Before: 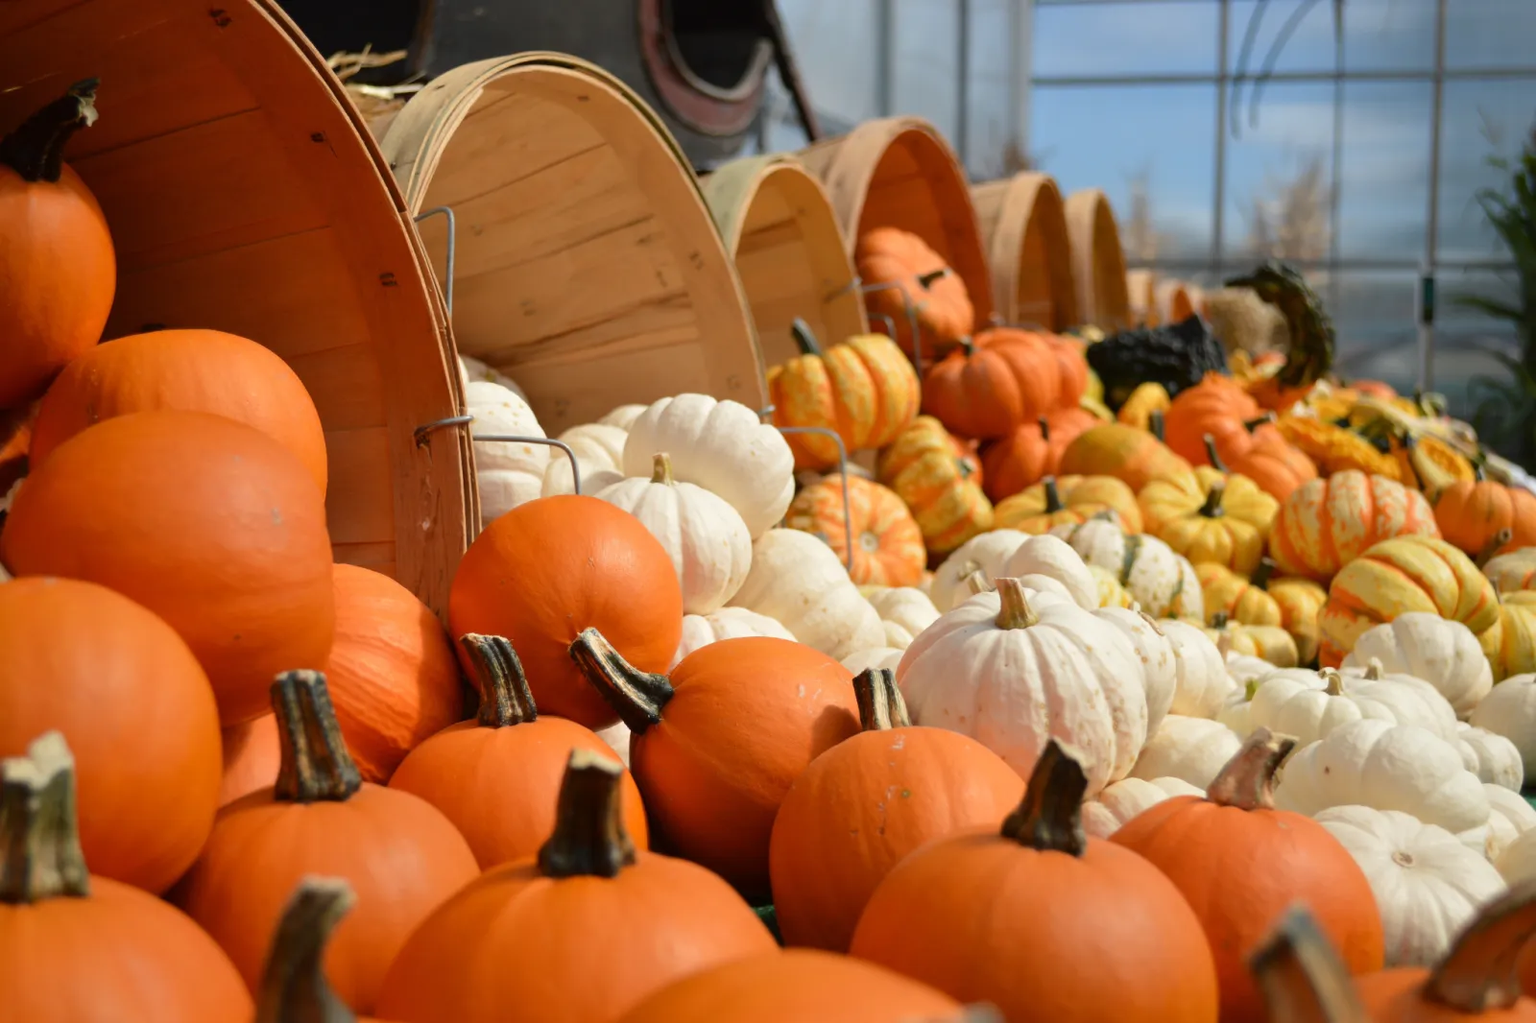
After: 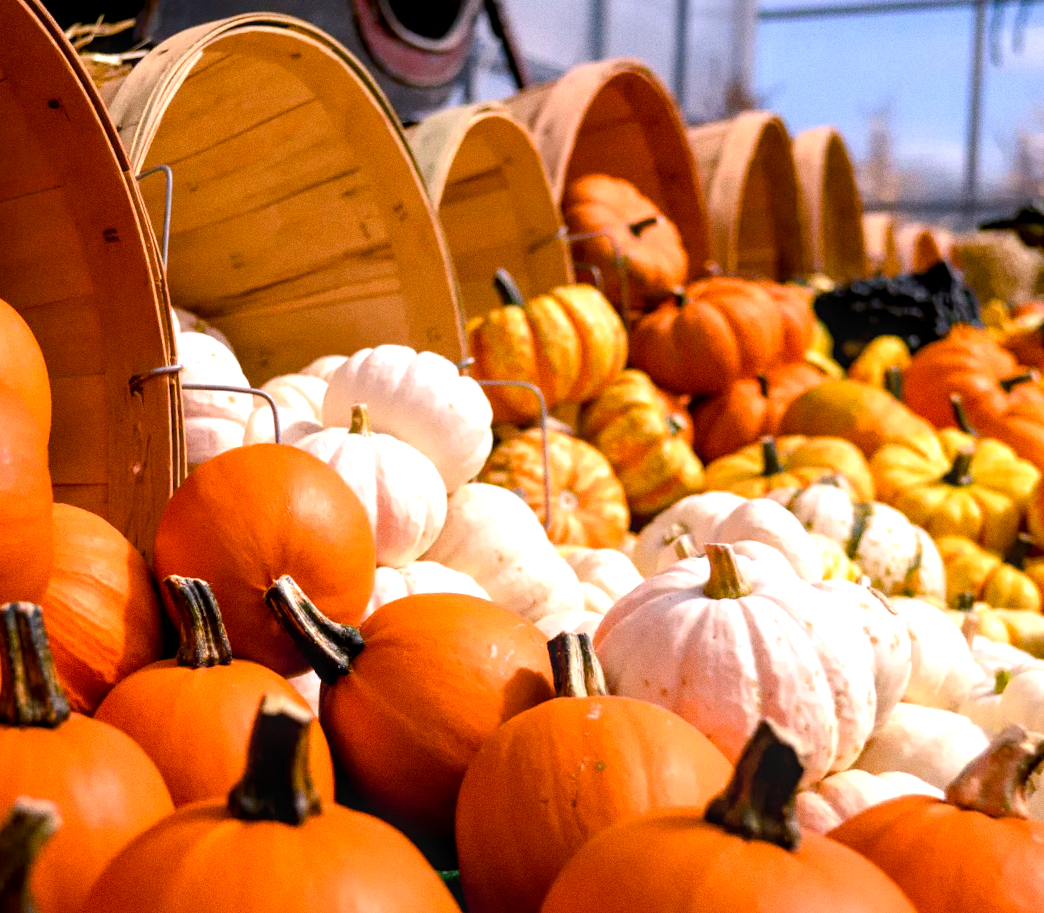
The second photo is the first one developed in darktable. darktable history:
exposure: black level correction 0.007, exposure 0.093 EV, compensate highlight preservation false
crop and rotate: left 12.673%, right 20.66%
grain: coarseness 0.09 ISO
color balance rgb: shadows lift › chroma 4.21%, shadows lift › hue 252.22°, highlights gain › chroma 1.36%, highlights gain › hue 50.24°, perceptual saturation grading › mid-tones 6.33%, perceptual saturation grading › shadows 72.44%, perceptual brilliance grading › highlights 11.59%, contrast 5.05%
local contrast: on, module defaults
white balance: red 1.066, blue 1.119
rotate and perspective: rotation 1.69°, lens shift (vertical) -0.023, lens shift (horizontal) -0.291, crop left 0.025, crop right 0.988, crop top 0.092, crop bottom 0.842
tone equalizer: on, module defaults
